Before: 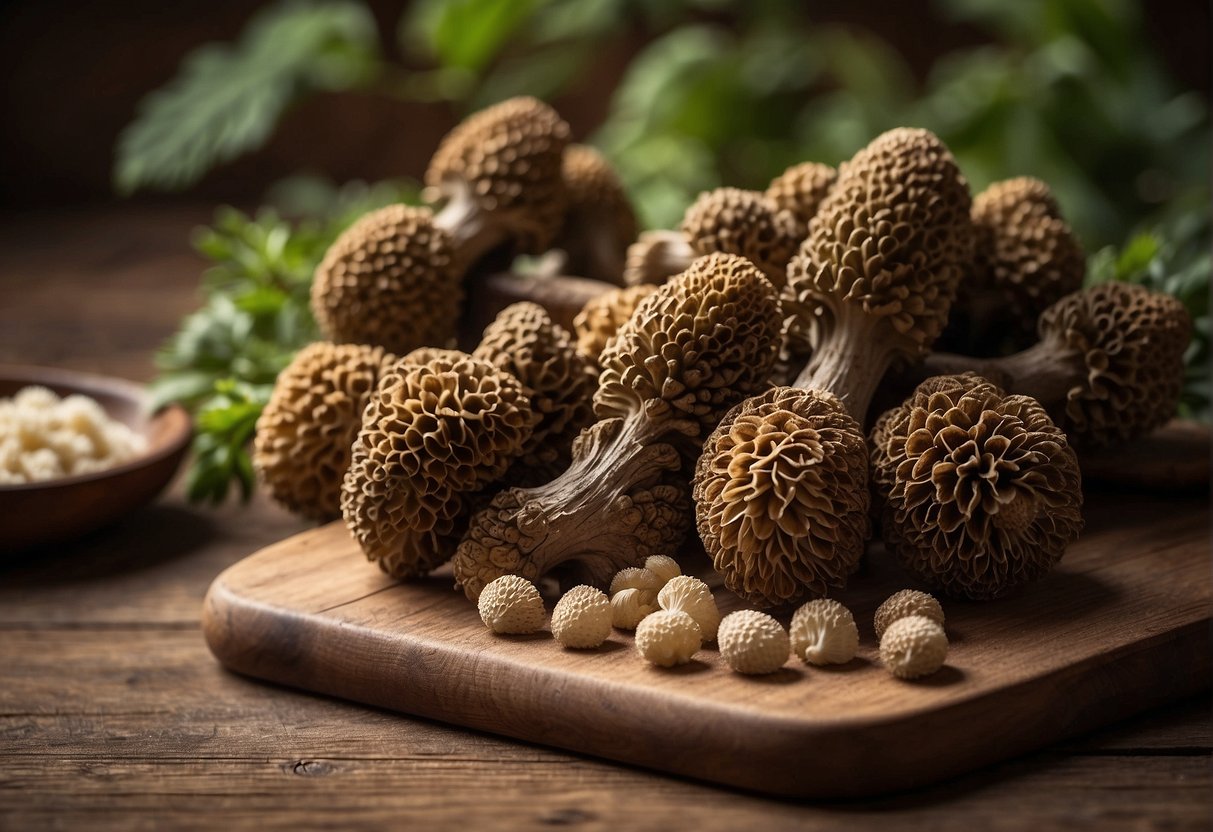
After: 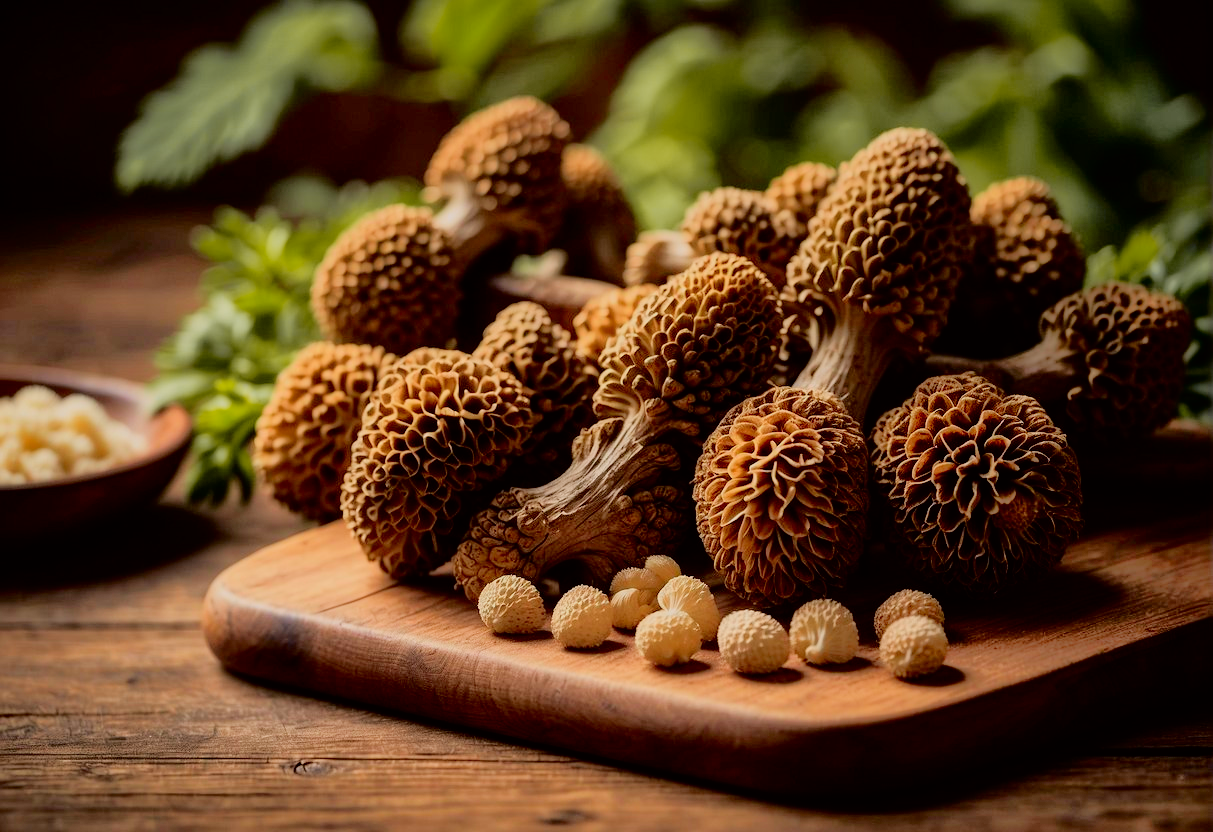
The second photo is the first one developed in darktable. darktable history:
shadows and highlights: on, module defaults
tone curve: curves: ch0 [(0, 0) (0.062, 0.023) (0.168, 0.142) (0.359, 0.44) (0.469, 0.544) (0.634, 0.722) (0.839, 0.909) (0.998, 0.978)]; ch1 [(0, 0) (0.437, 0.453) (0.472, 0.47) (0.502, 0.504) (0.527, 0.546) (0.568, 0.619) (0.608, 0.665) (0.669, 0.748) (0.859, 0.899) (1, 1)]; ch2 [(0, 0) (0.33, 0.301) (0.421, 0.443) (0.473, 0.501) (0.504, 0.504) (0.535, 0.564) (0.575, 0.625) (0.608, 0.676) (1, 1)], color space Lab, independent channels, preserve colors none
filmic rgb: black relative exposure -7.65 EV, white relative exposure 4.56 EV, hardness 3.61
